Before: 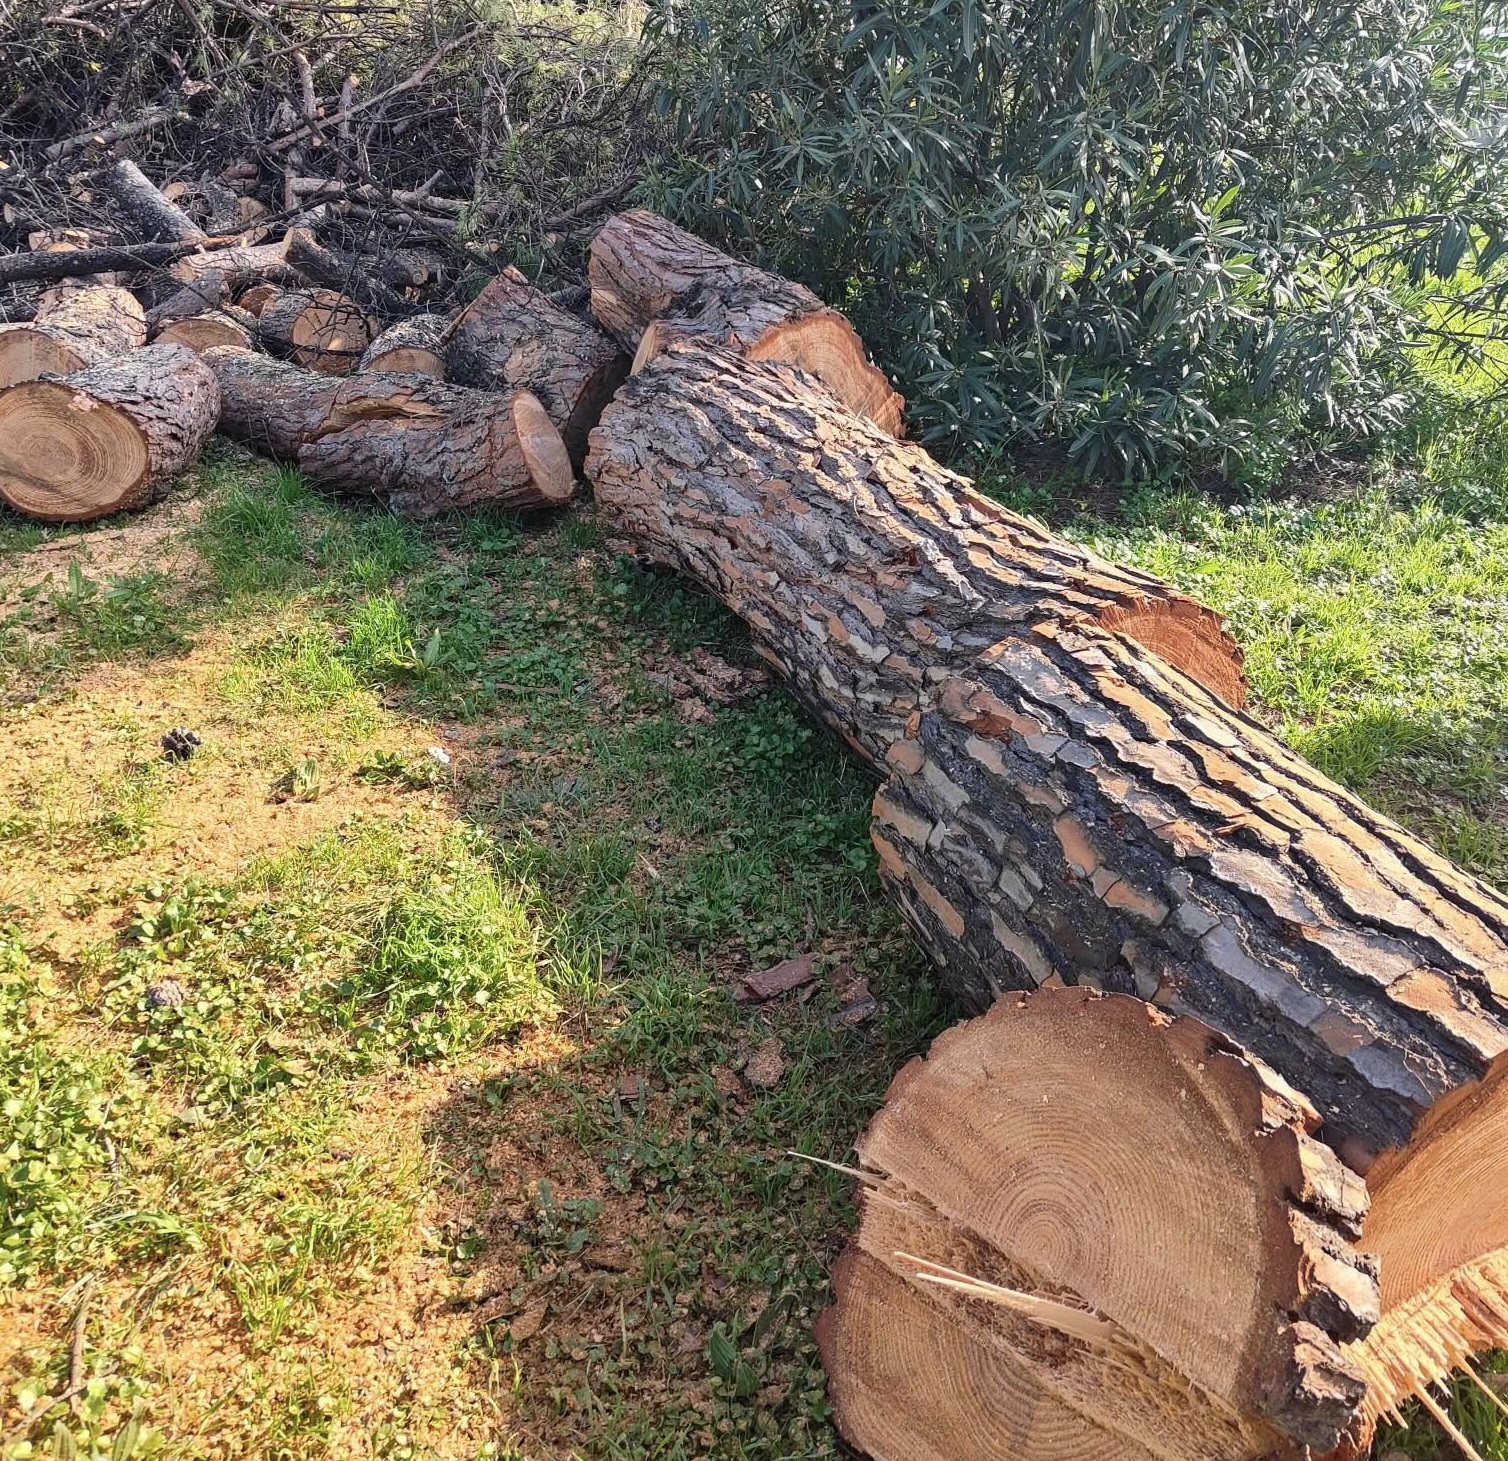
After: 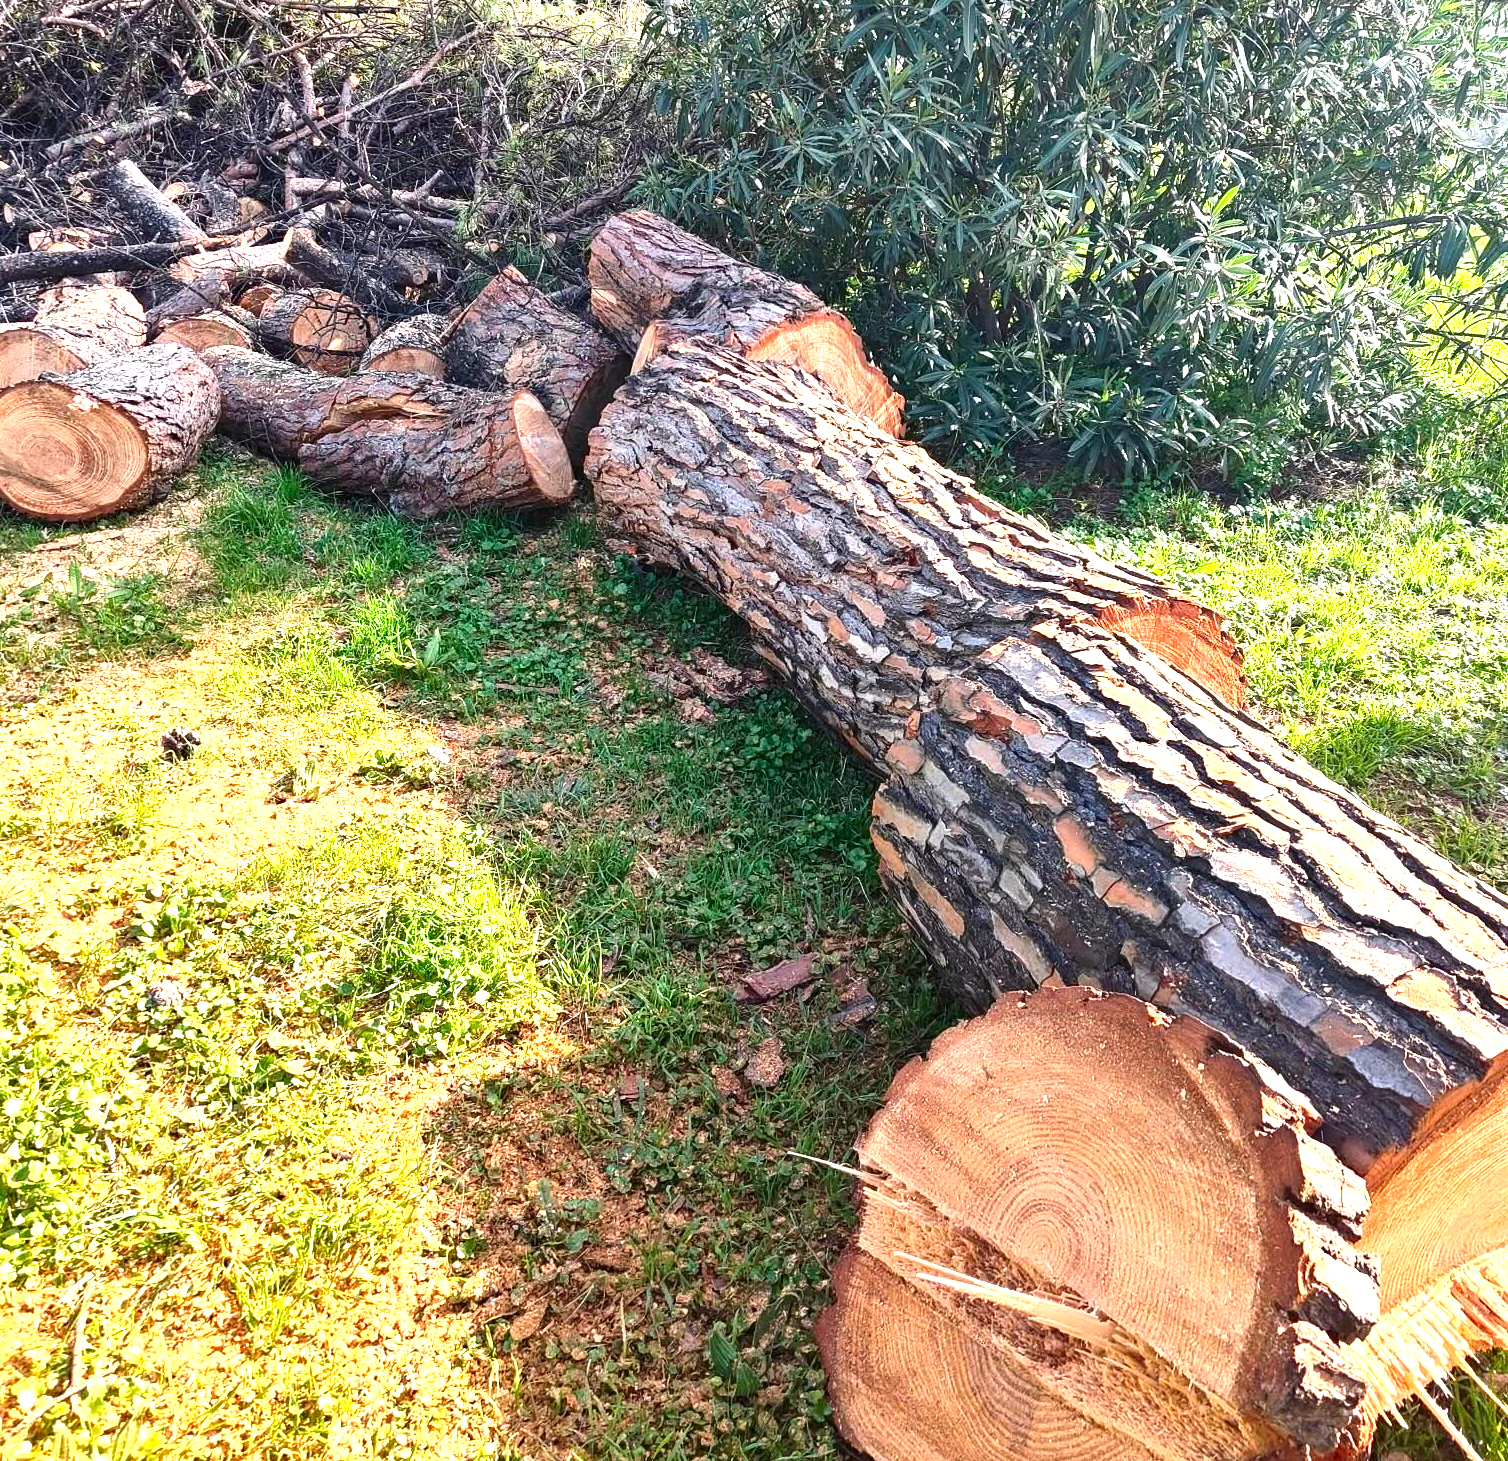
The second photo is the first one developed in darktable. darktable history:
exposure: black level correction 0, exposure 1.2 EV, compensate exposure bias true, compensate highlight preservation false
contrast brightness saturation: contrast 0.07, brightness -0.13, saturation 0.06
